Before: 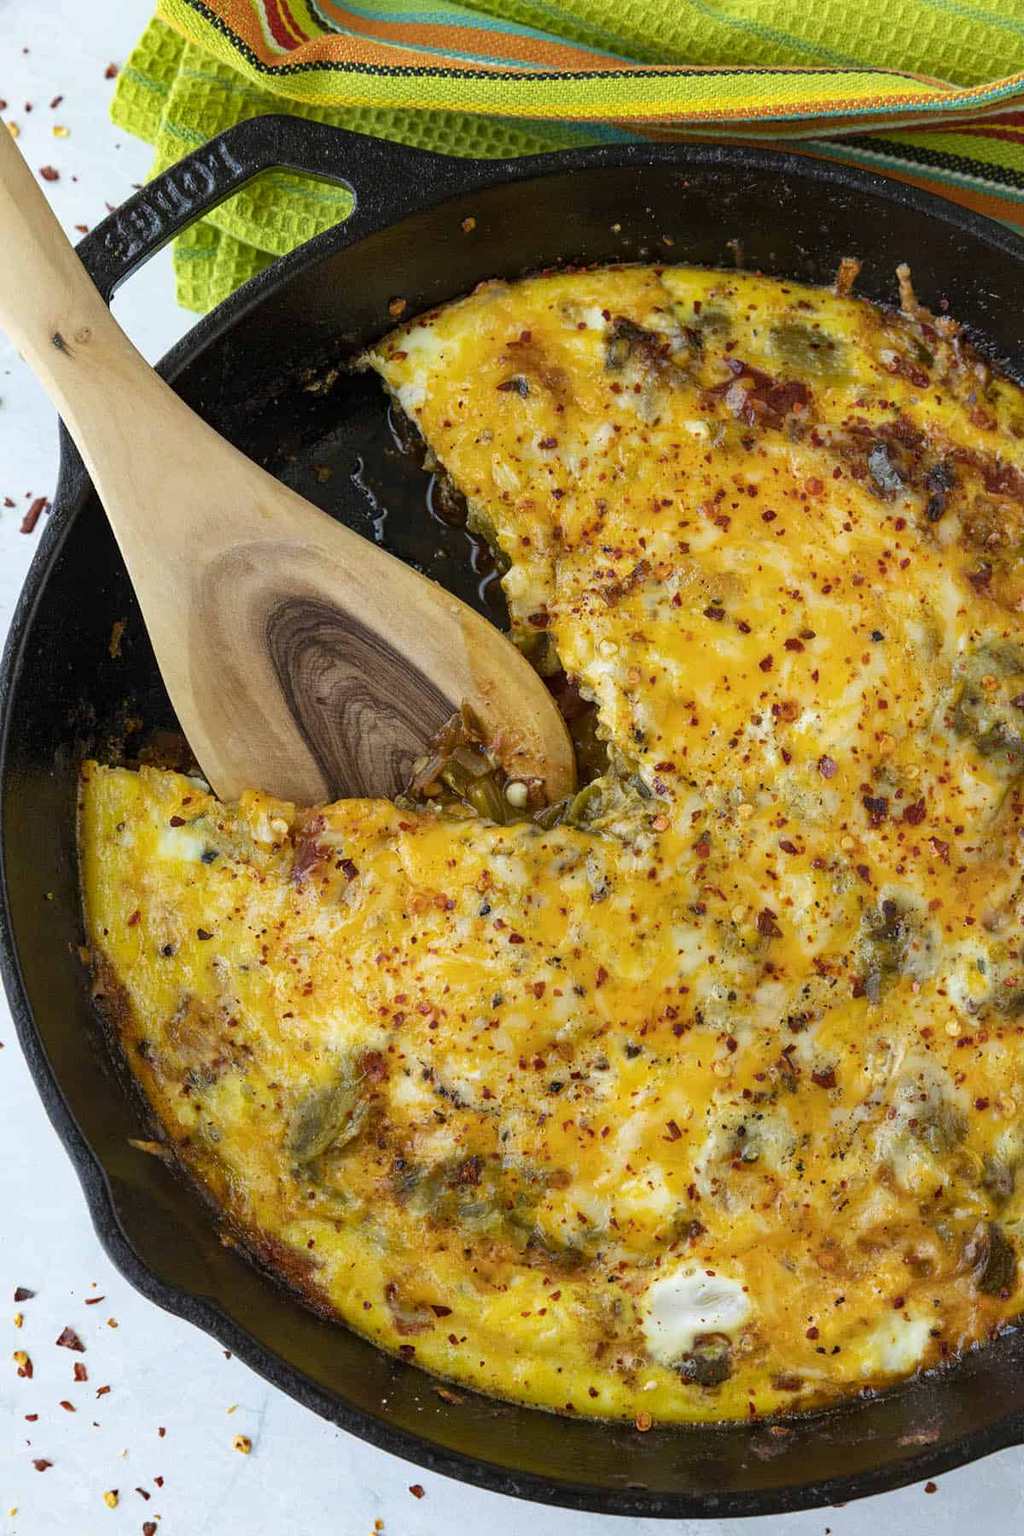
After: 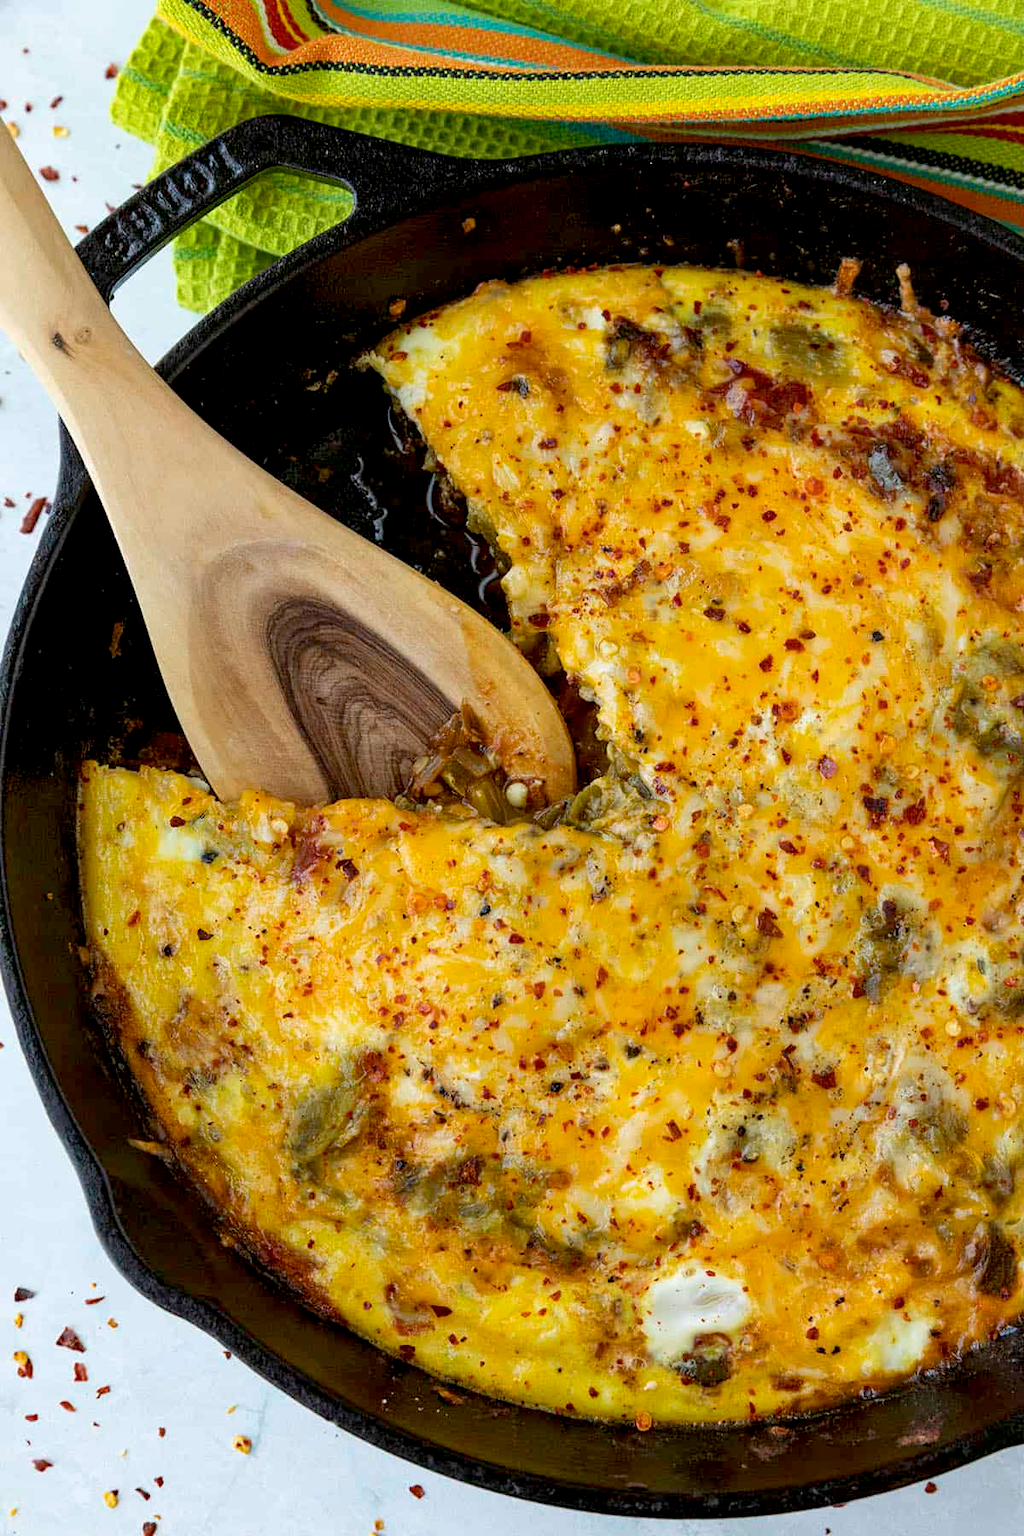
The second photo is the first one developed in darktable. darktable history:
exposure: black level correction 0.009, exposure 0.017 EV, compensate highlight preservation false
